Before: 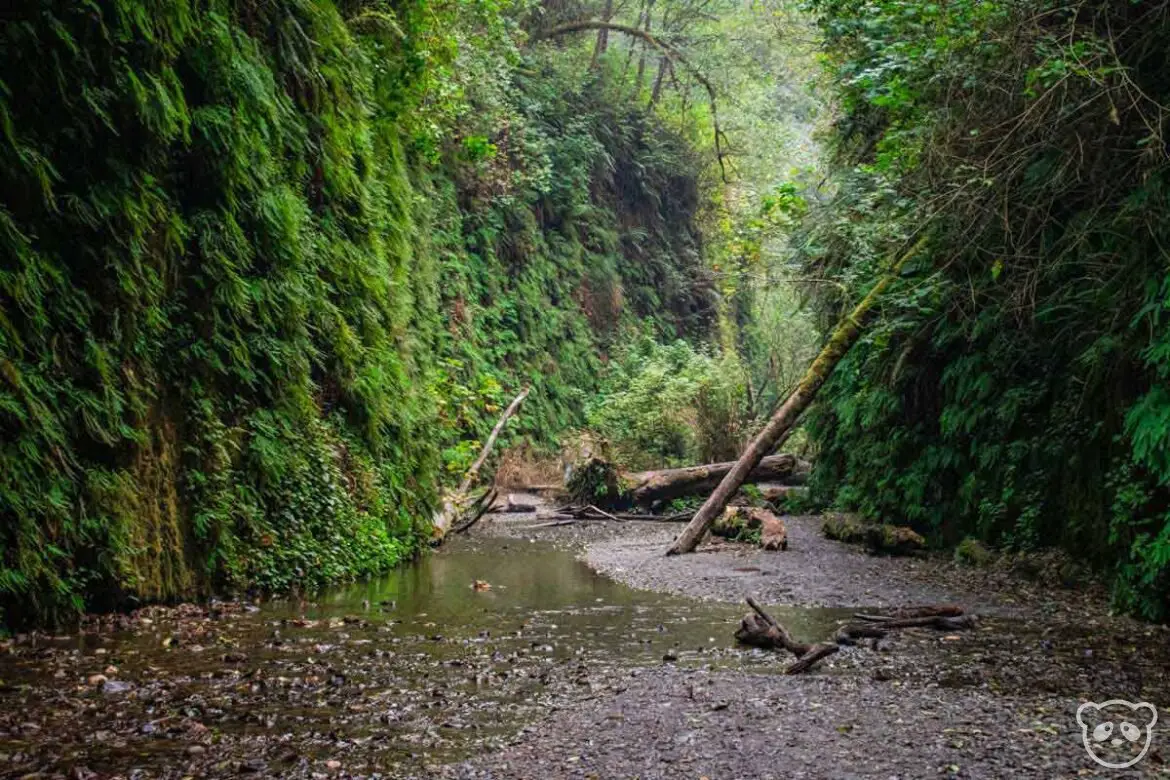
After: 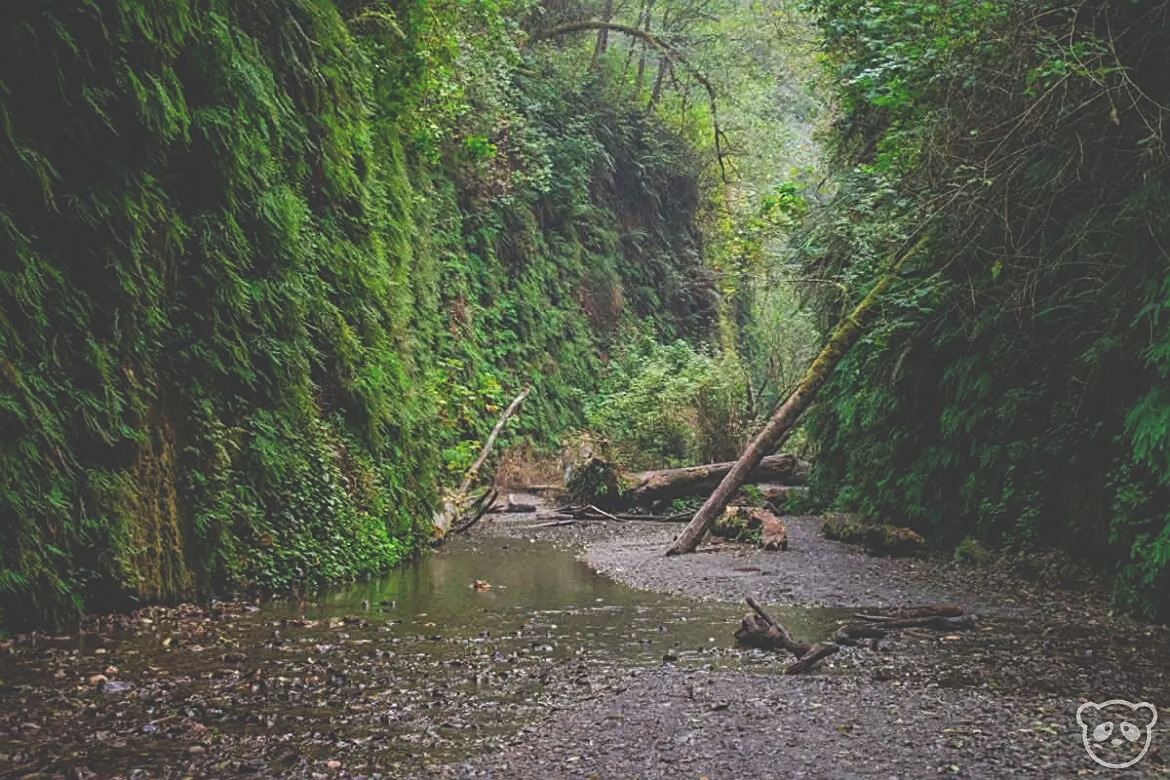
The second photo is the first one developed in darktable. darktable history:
shadows and highlights: radius 122.47, shadows 21.68, white point adjustment -9.58, highlights -14.88, soften with gaussian
sharpen: radius 1.964
exposure: black level correction -0.041, exposure 0.059 EV, compensate exposure bias true, compensate highlight preservation false
